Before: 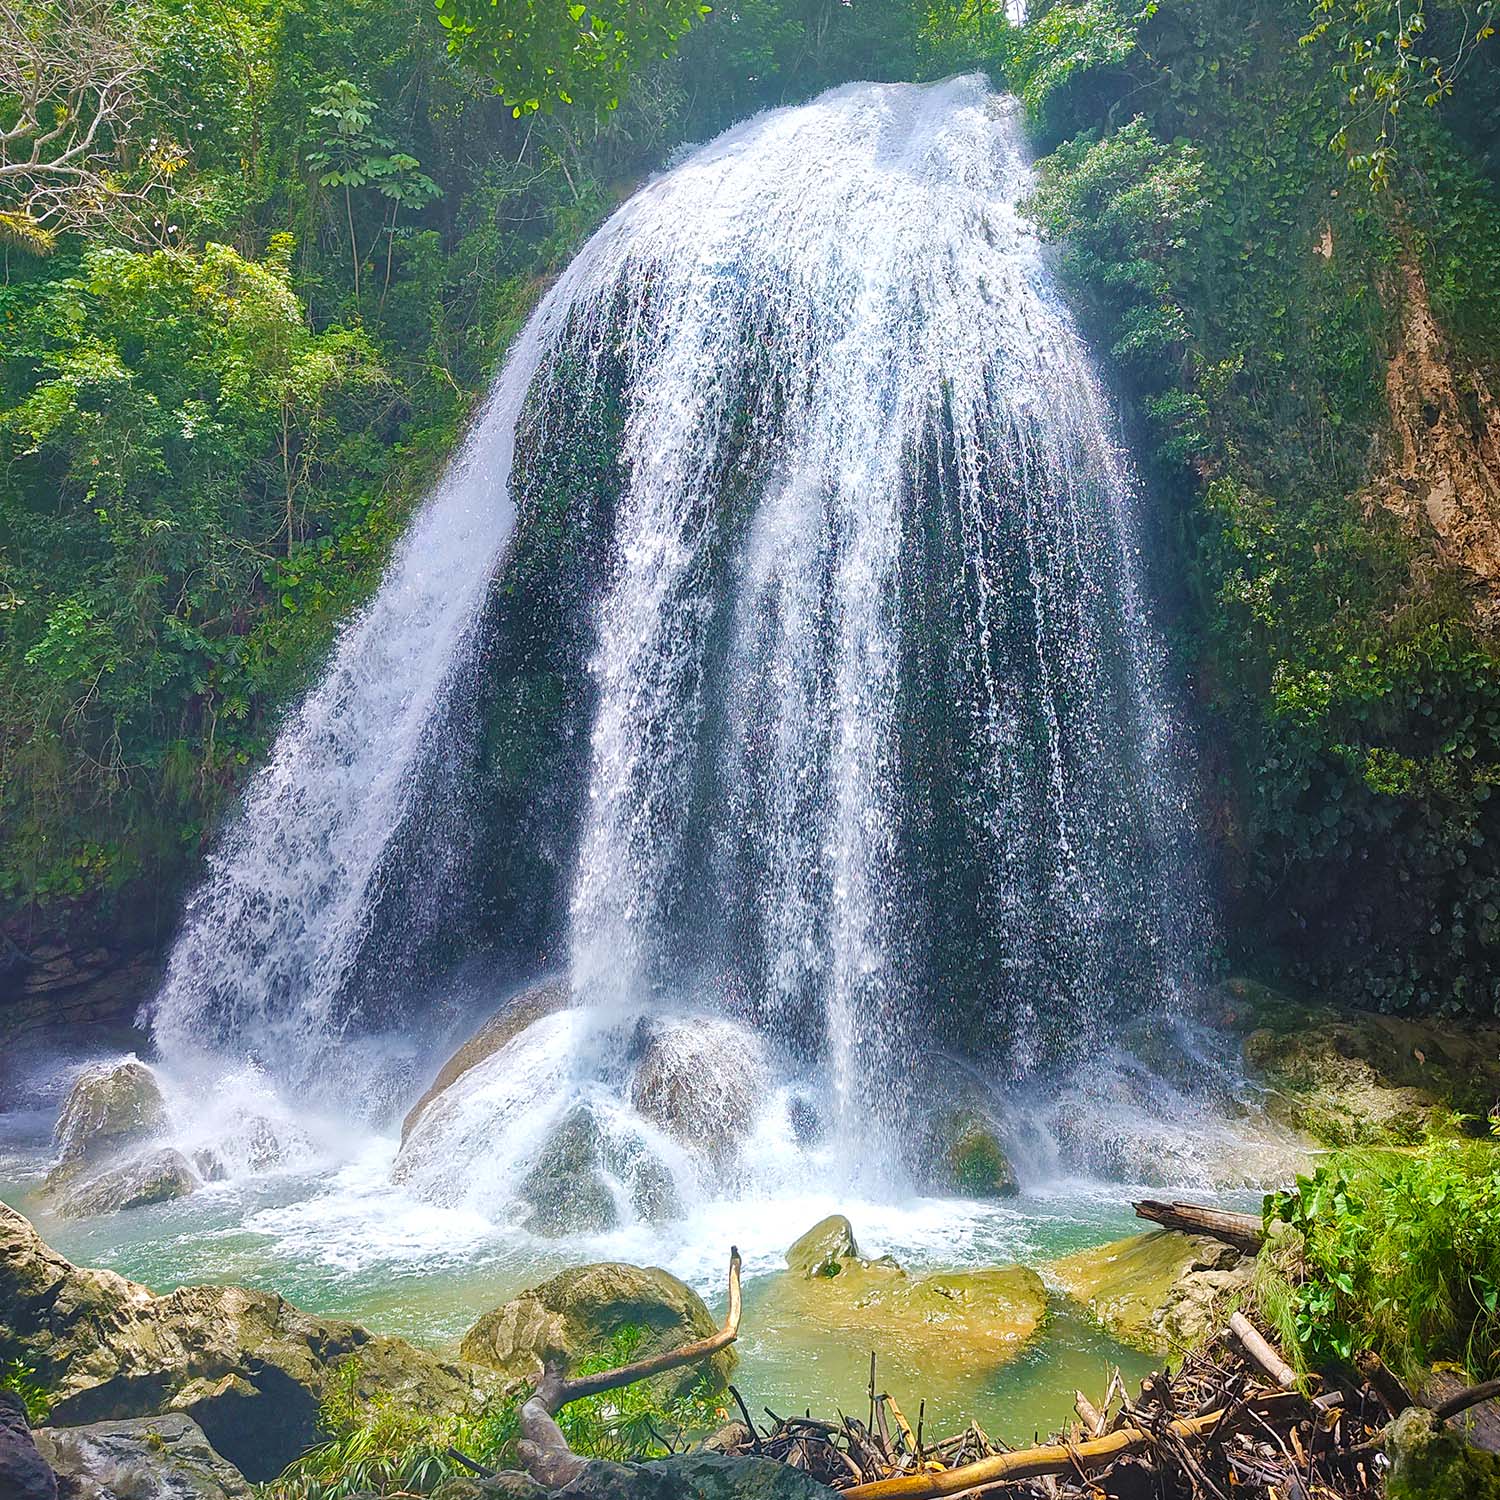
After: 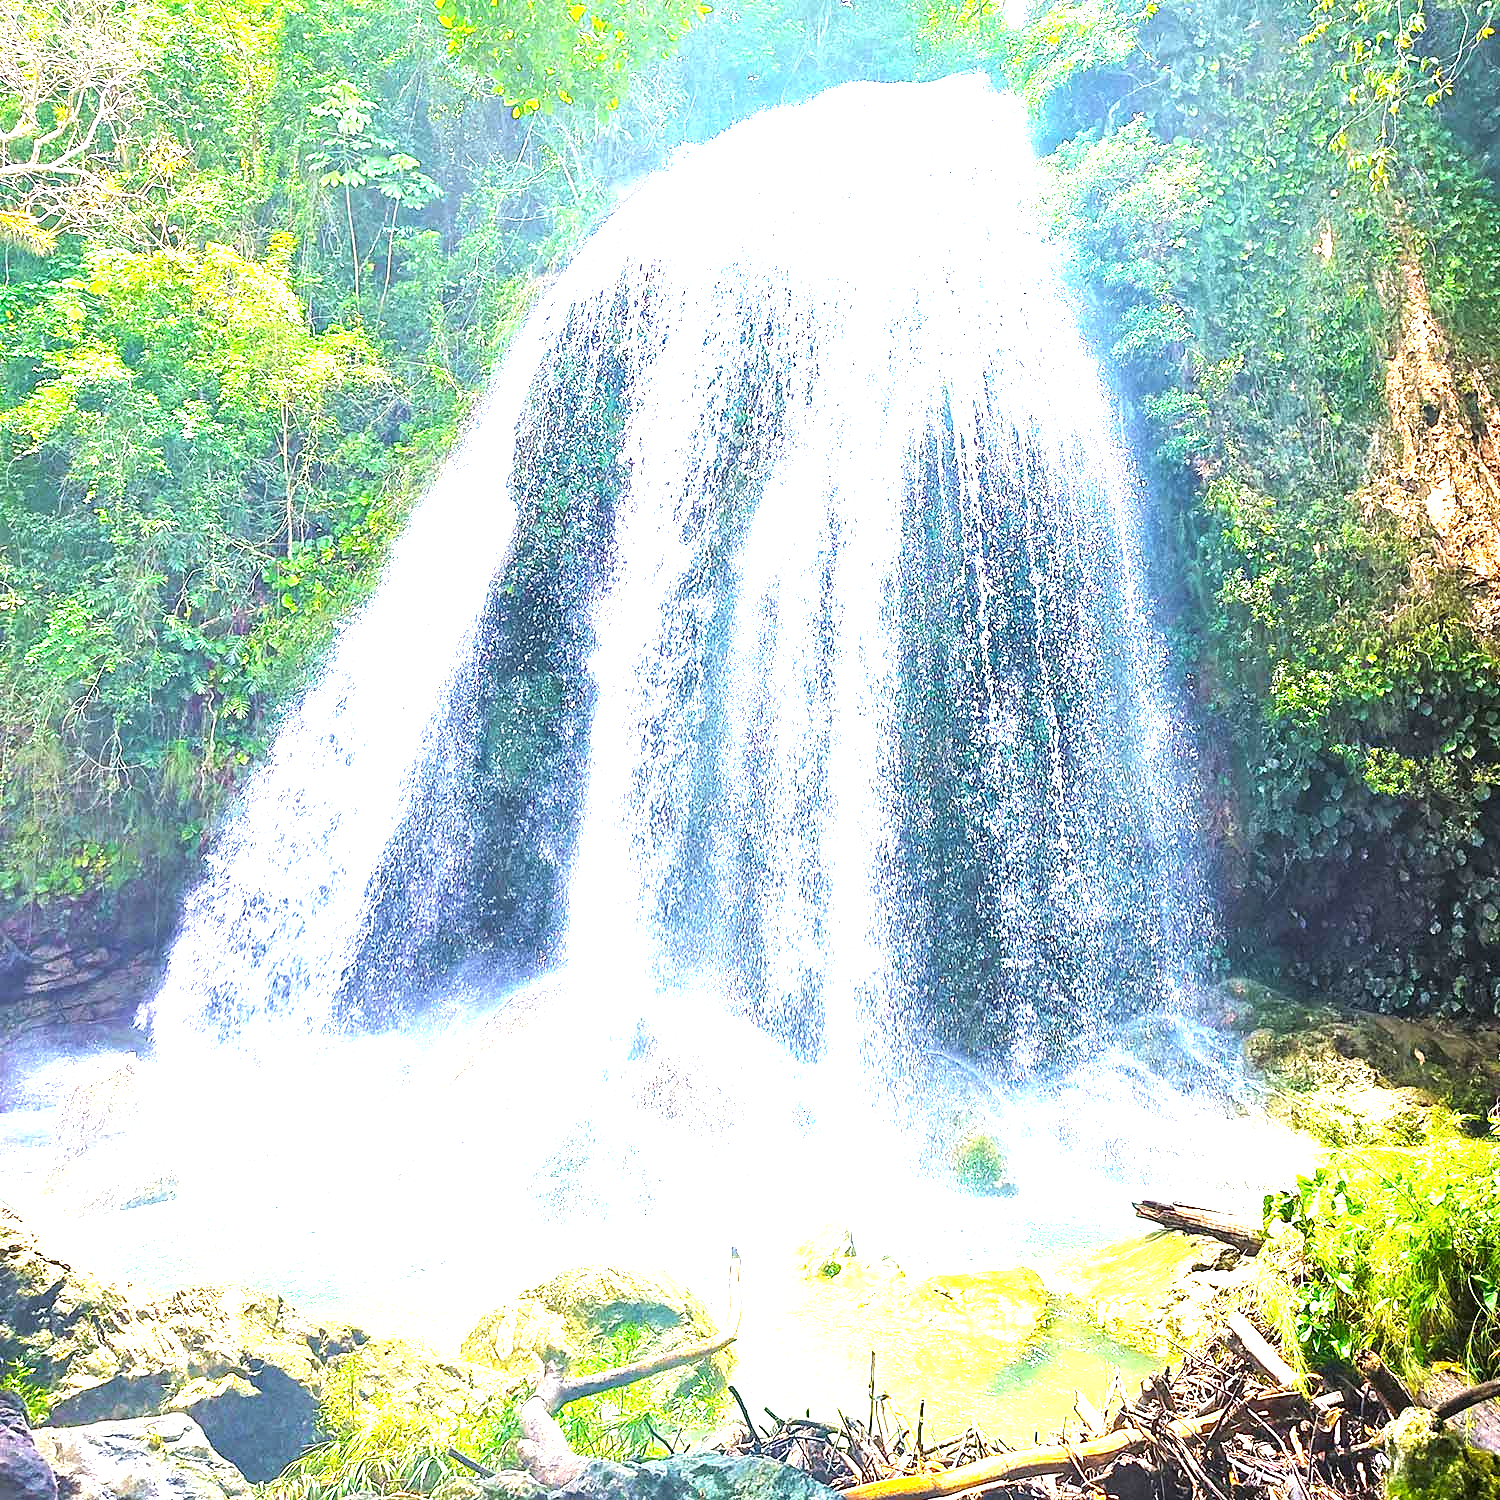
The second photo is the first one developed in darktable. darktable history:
tone equalizer: -8 EV -0.75 EV, -7 EV -0.7 EV, -6 EV -0.6 EV, -5 EV -0.4 EV, -3 EV 0.4 EV, -2 EV 0.6 EV, -1 EV 0.7 EV, +0 EV 0.75 EV, edges refinement/feathering 500, mask exposure compensation -1.57 EV, preserve details no
exposure: black level correction 0.001, exposure 2 EV, compensate highlight preservation false
